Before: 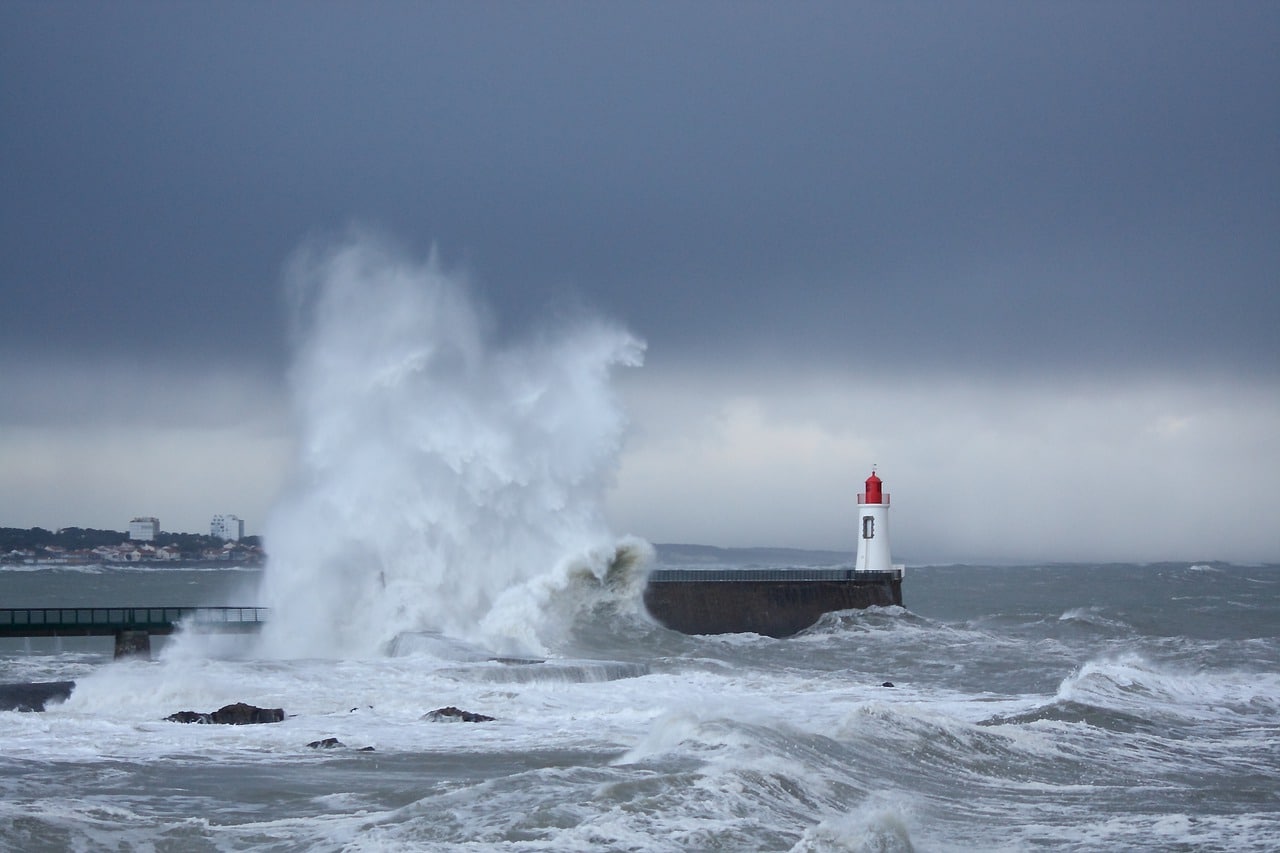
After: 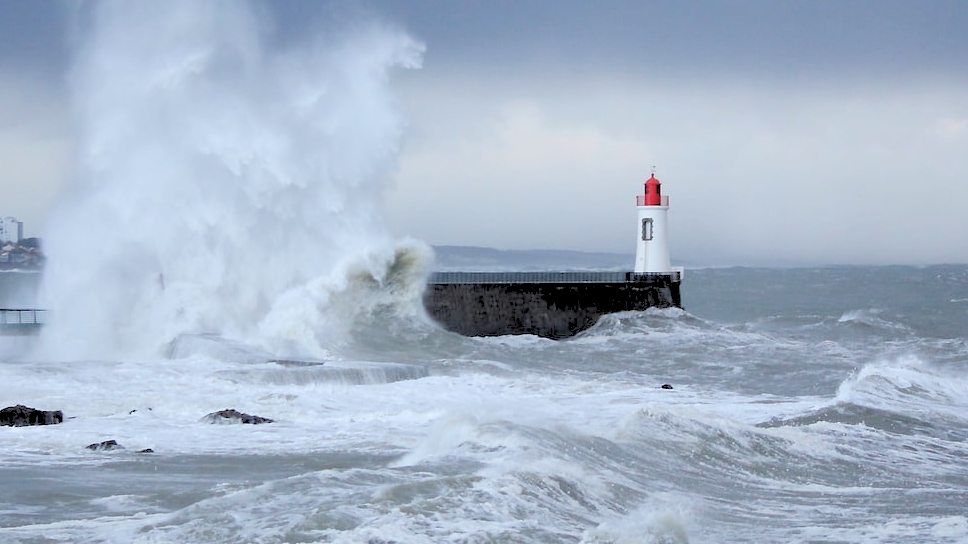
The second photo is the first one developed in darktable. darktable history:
crop and rotate: left 17.299%, top 35.115%, right 7.015%, bottom 1.024%
rgb levels: levels [[0.027, 0.429, 0.996], [0, 0.5, 1], [0, 0.5, 1]]
